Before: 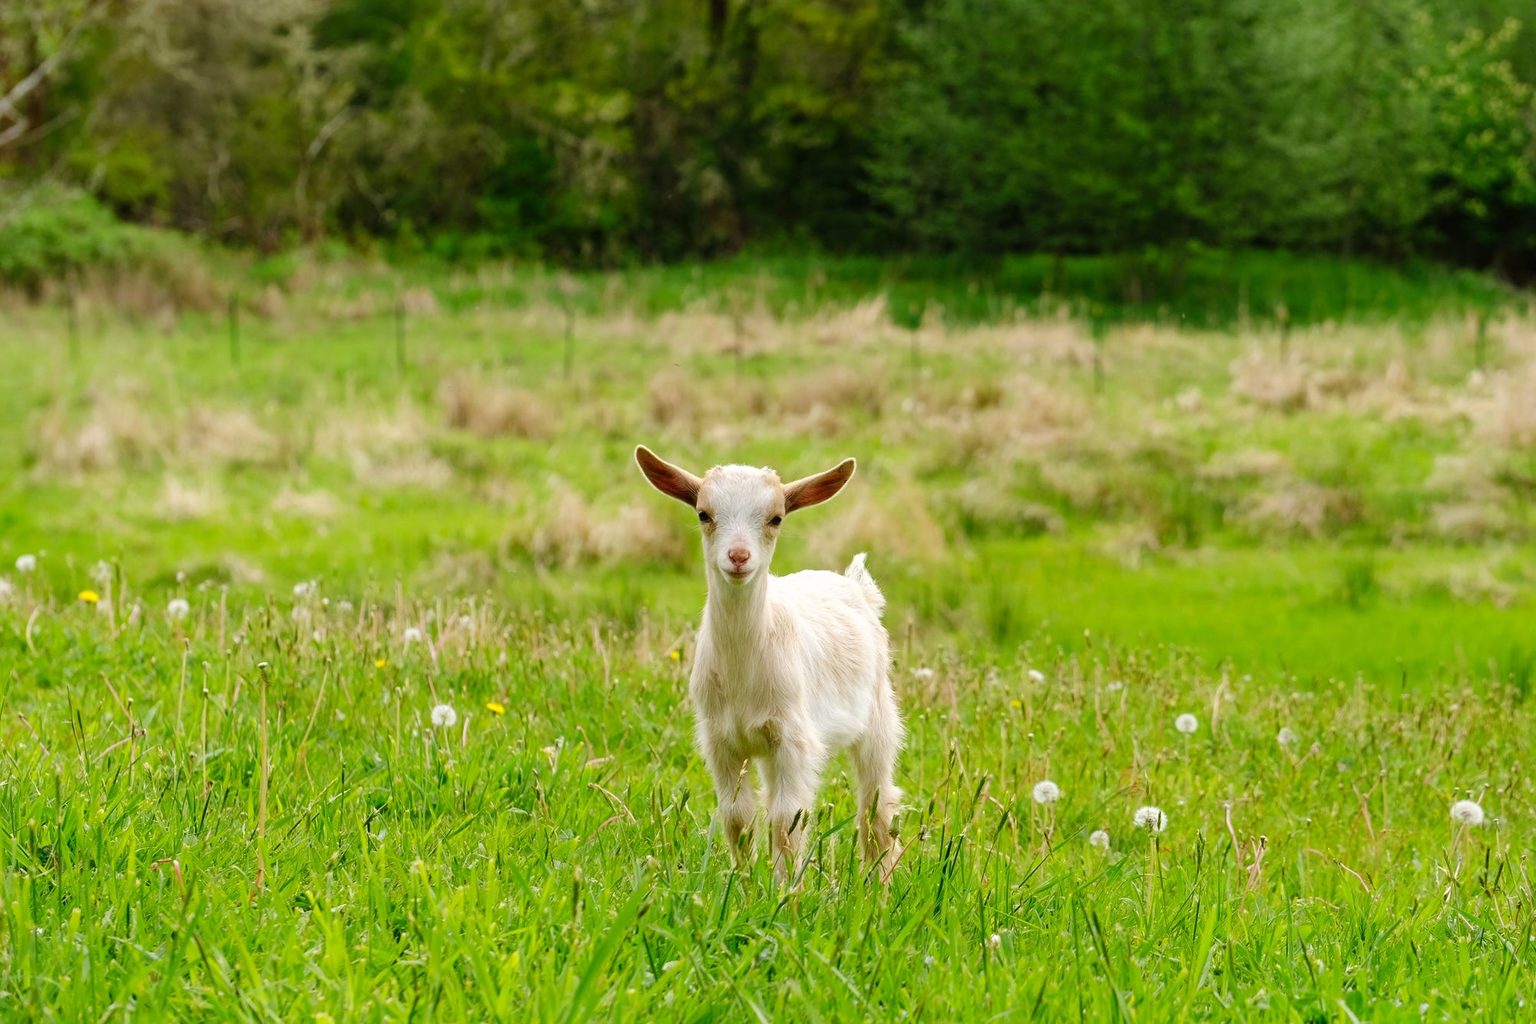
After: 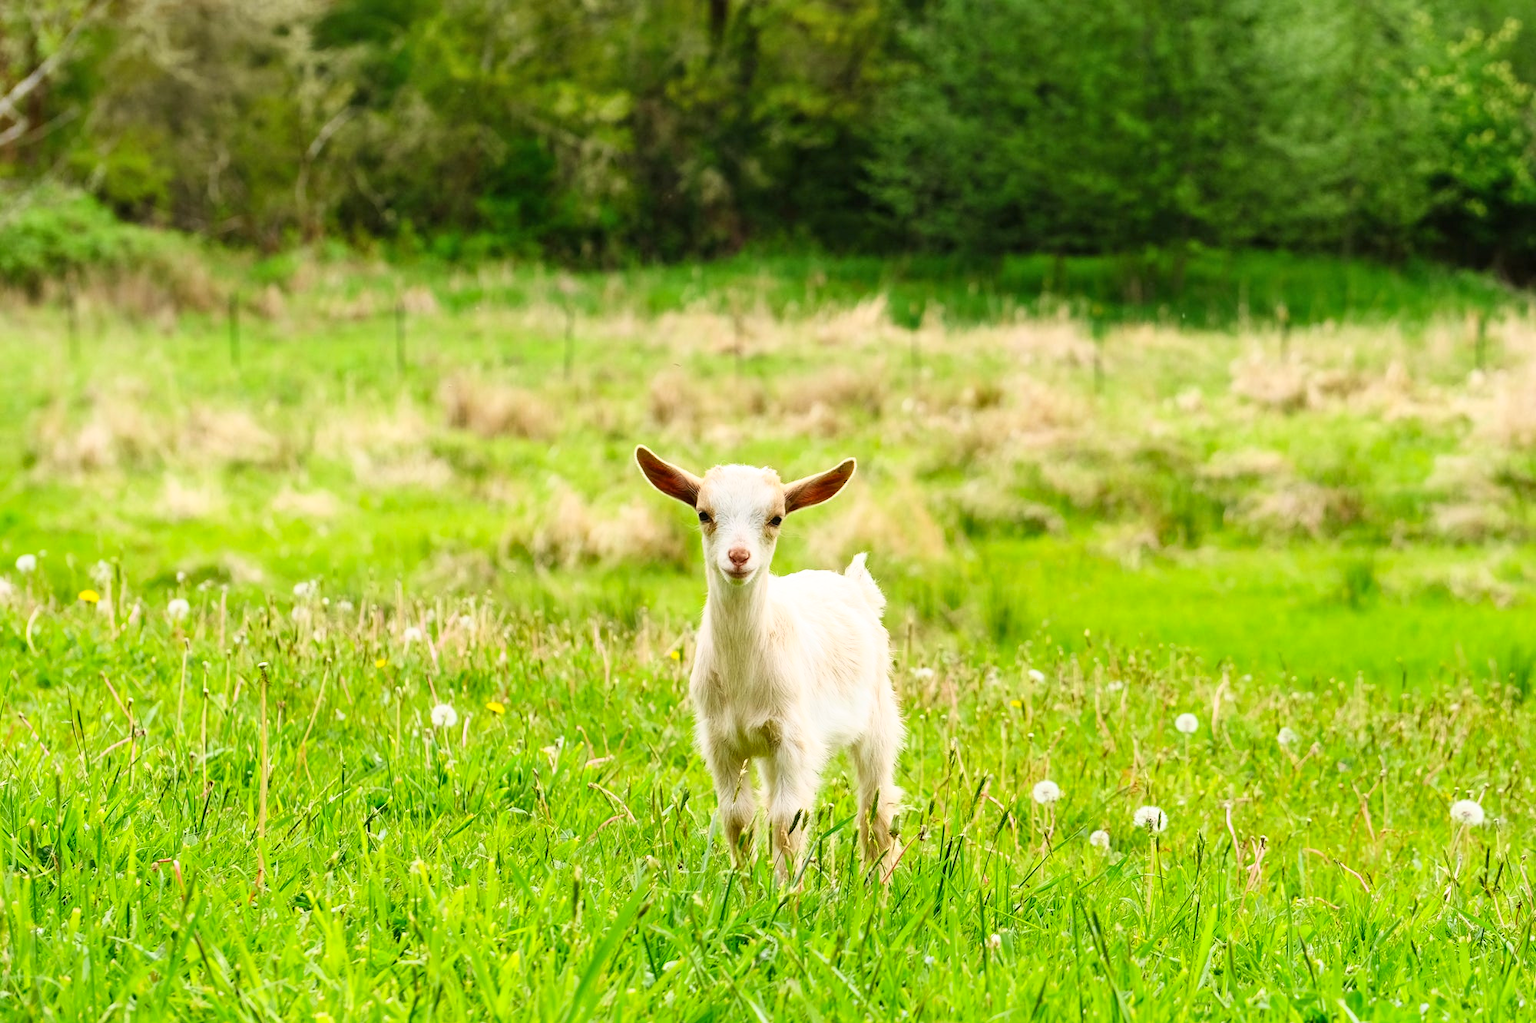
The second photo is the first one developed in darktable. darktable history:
shadows and highlights: radius 125.46, shadows 30.51, highlights -30.51, low approximation 0.01, soften with gaussian
base curve: curves: ch0 [(0, 0) (0.557, 0.834) (1, 1)]
